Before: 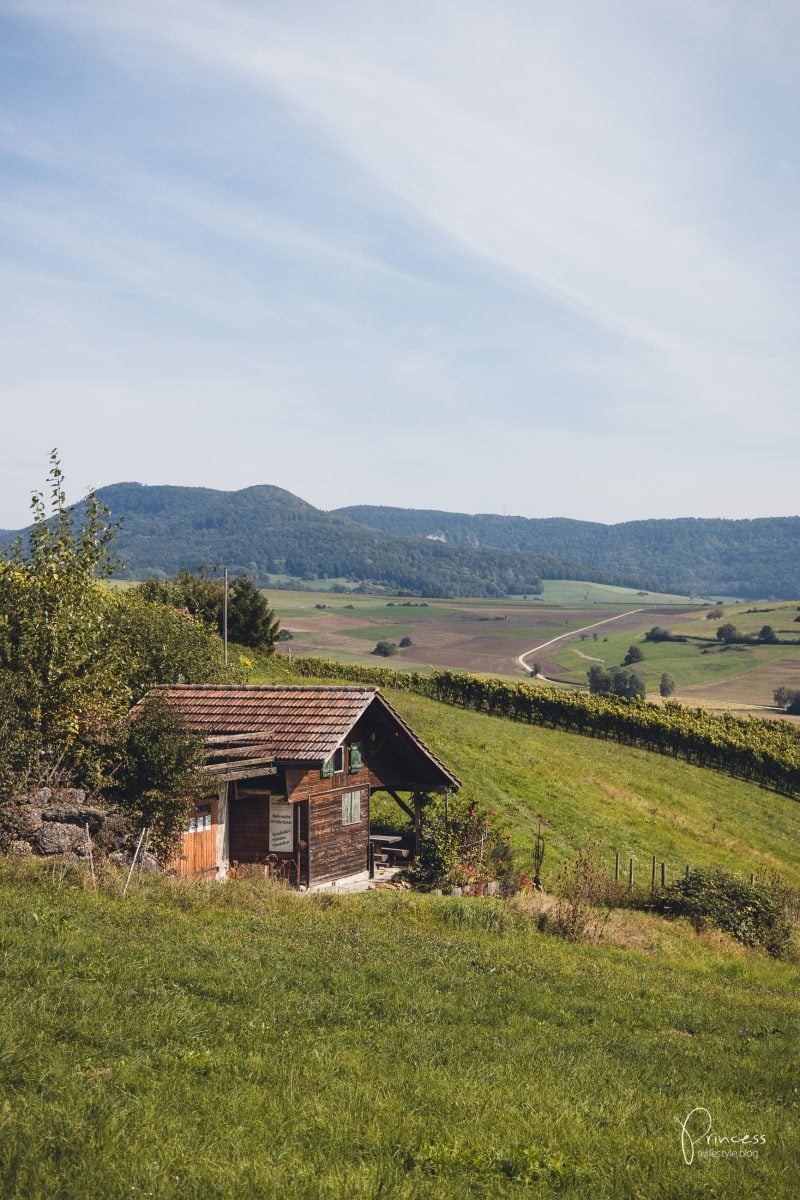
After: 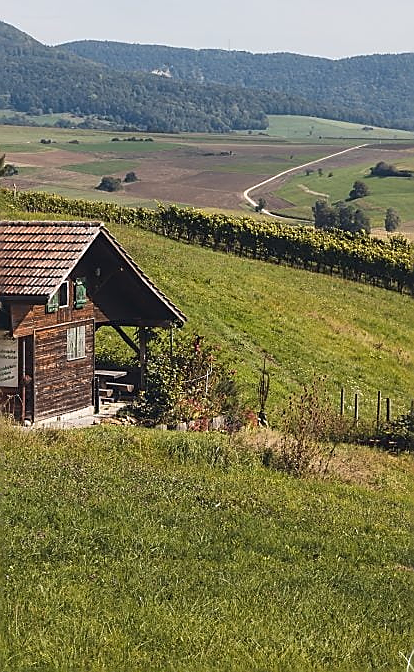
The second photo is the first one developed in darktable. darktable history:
crop: left 34.479%, top 38.822%, right 13.718%, bottom 5.172%
sharpen: radius 1.4, amount 1.25, threshold 0.7
